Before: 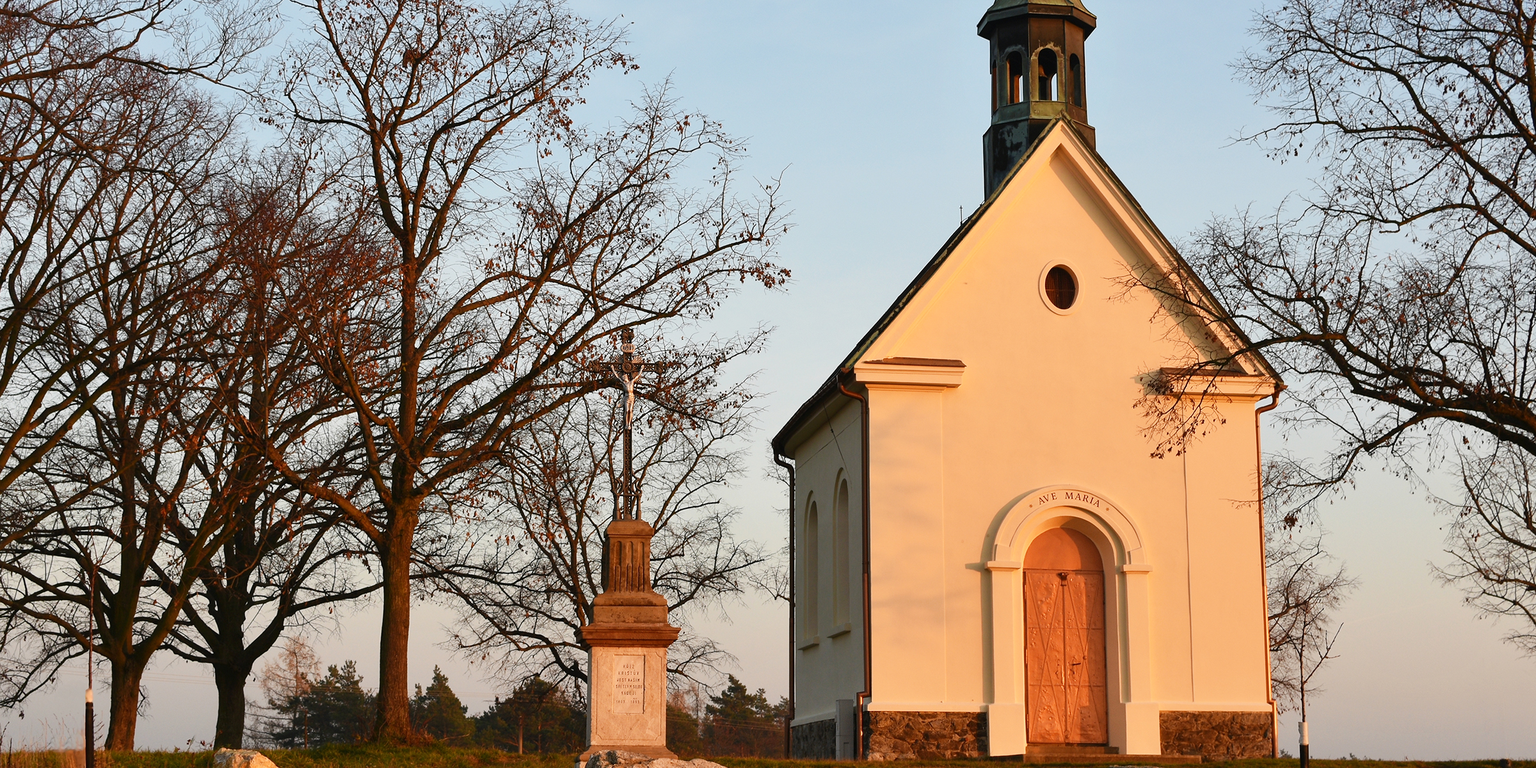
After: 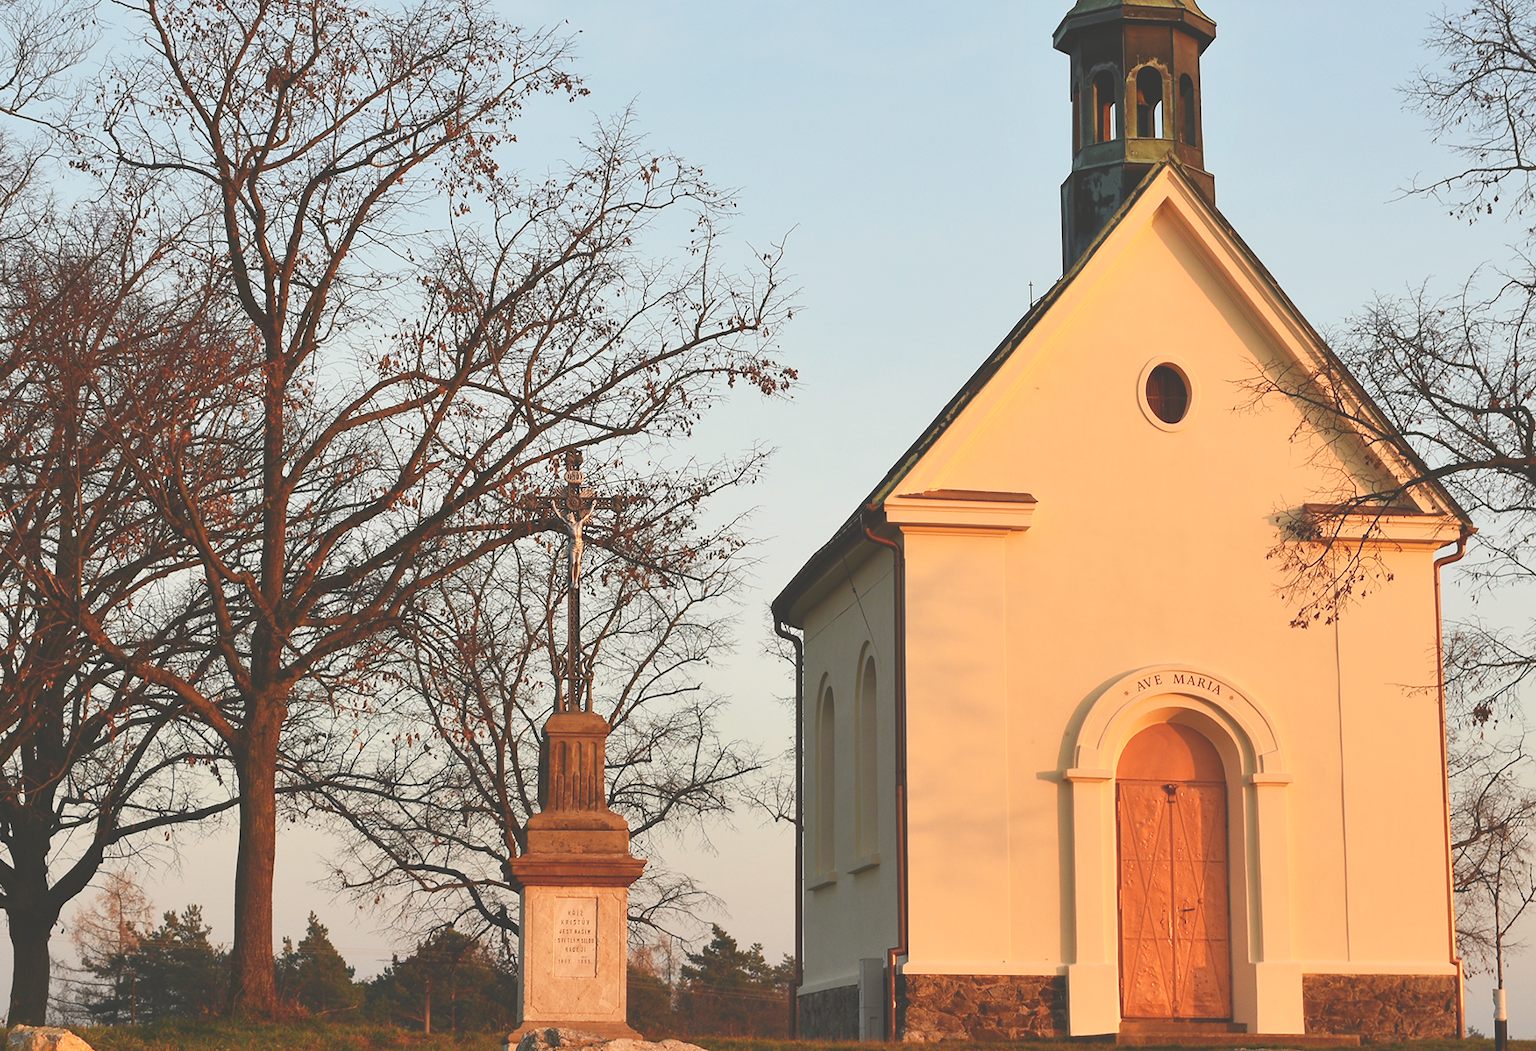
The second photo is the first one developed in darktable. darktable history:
color correction: highlights b* 2.92
crop: left 13.6%, top 0%, right 13.399%
exposure: black level correction -0.027, compensate highlight preservation false
levels: levels [0, 0.478, 1]
